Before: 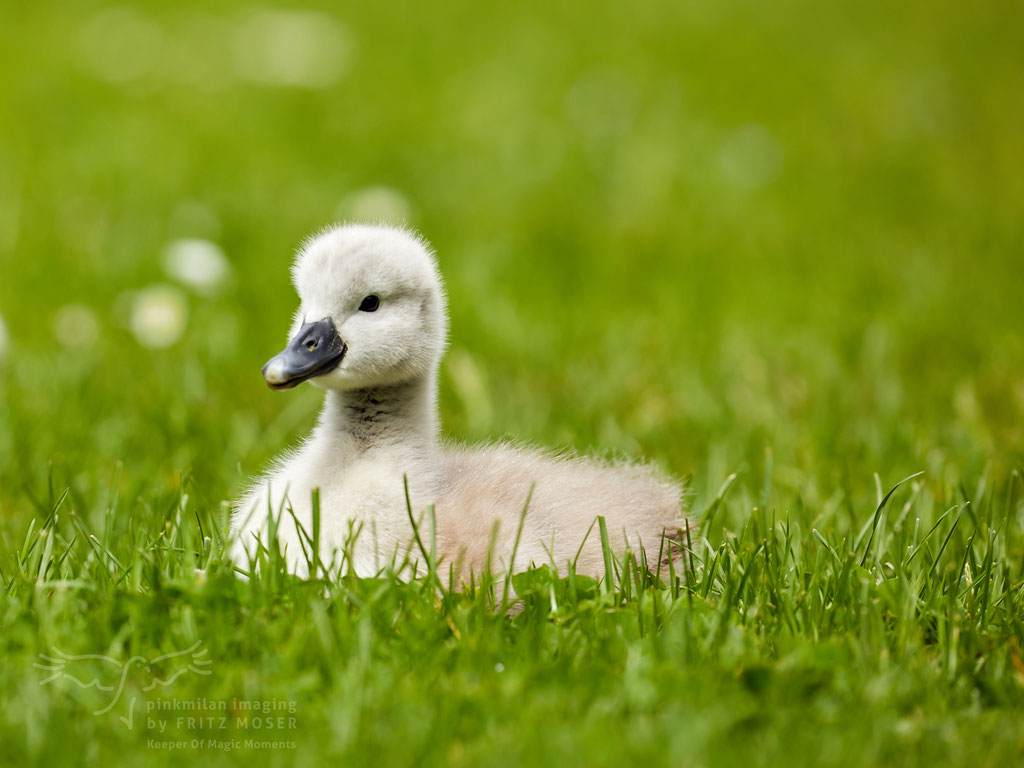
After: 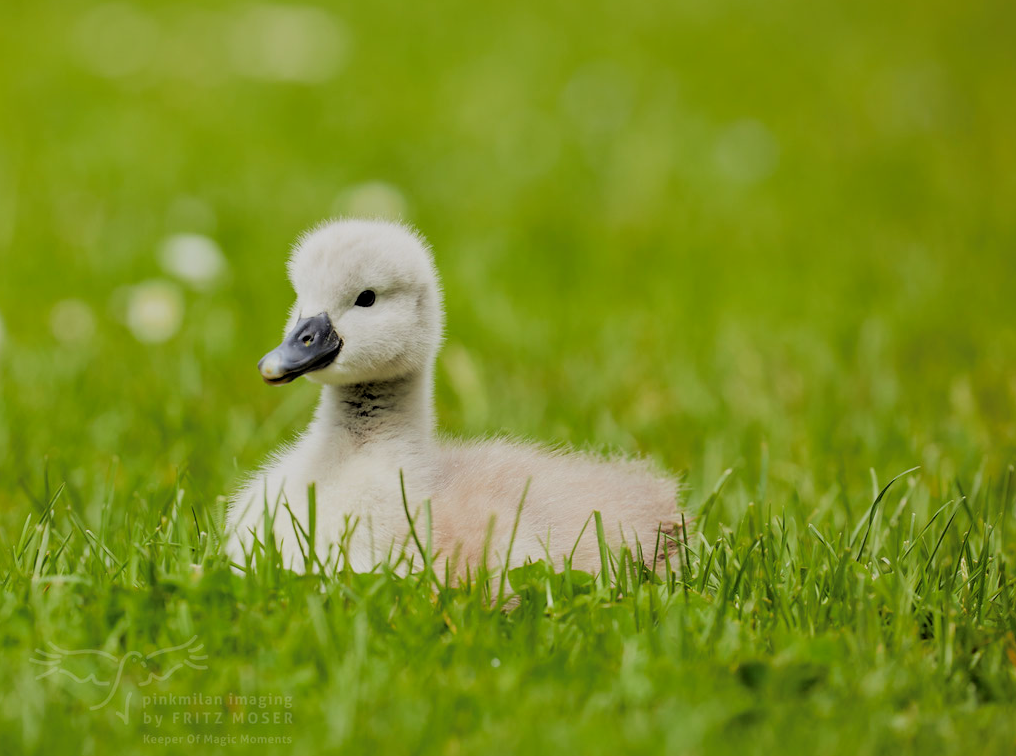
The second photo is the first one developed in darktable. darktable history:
crop: left 0.463%, top 0.704%, right 0.238%, bottom 0.735%
filmic rgb: black relative exposure -6.54 EV, white relative exposure 4.73 EV, hardness 3.15, contrast 0.795, color science v6 (2022), iterations of high-quality reconstruction 0
levels: levels [0.016, 0.484, 0.953]
